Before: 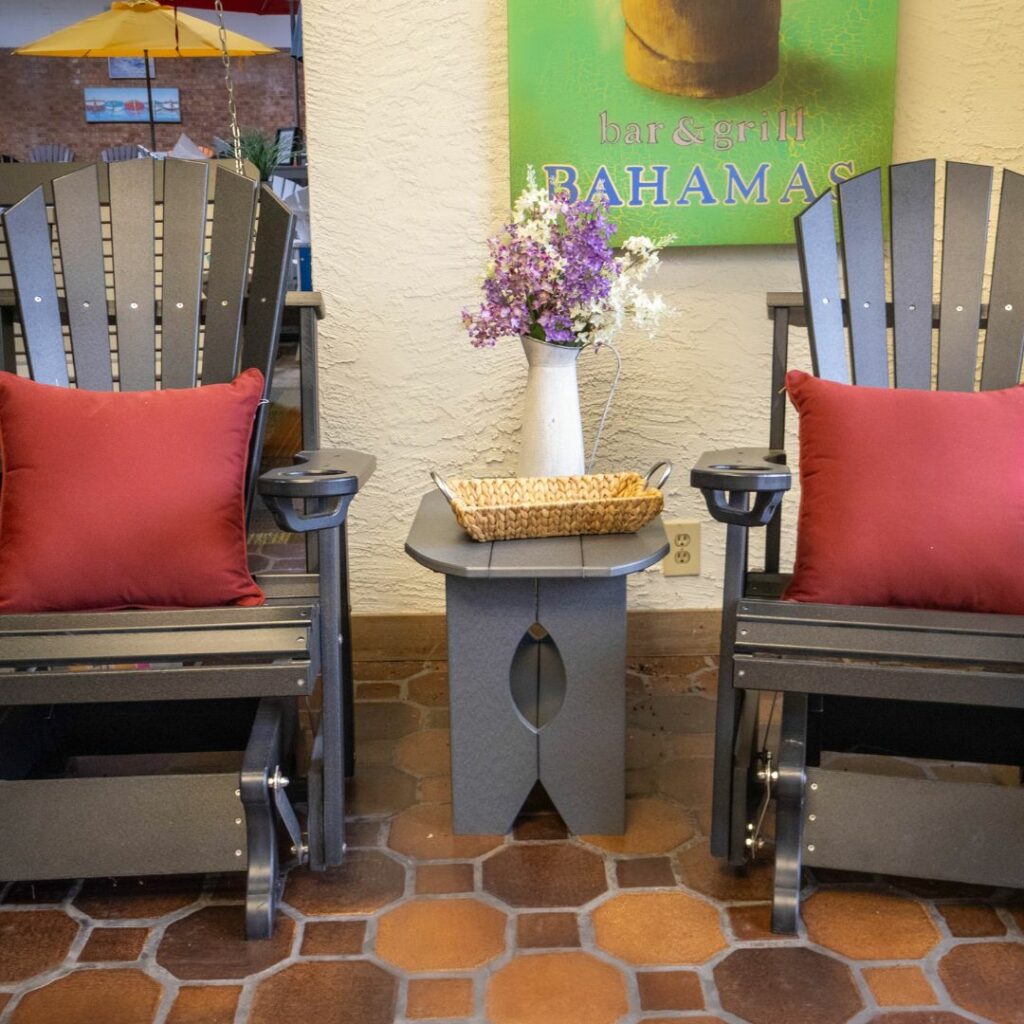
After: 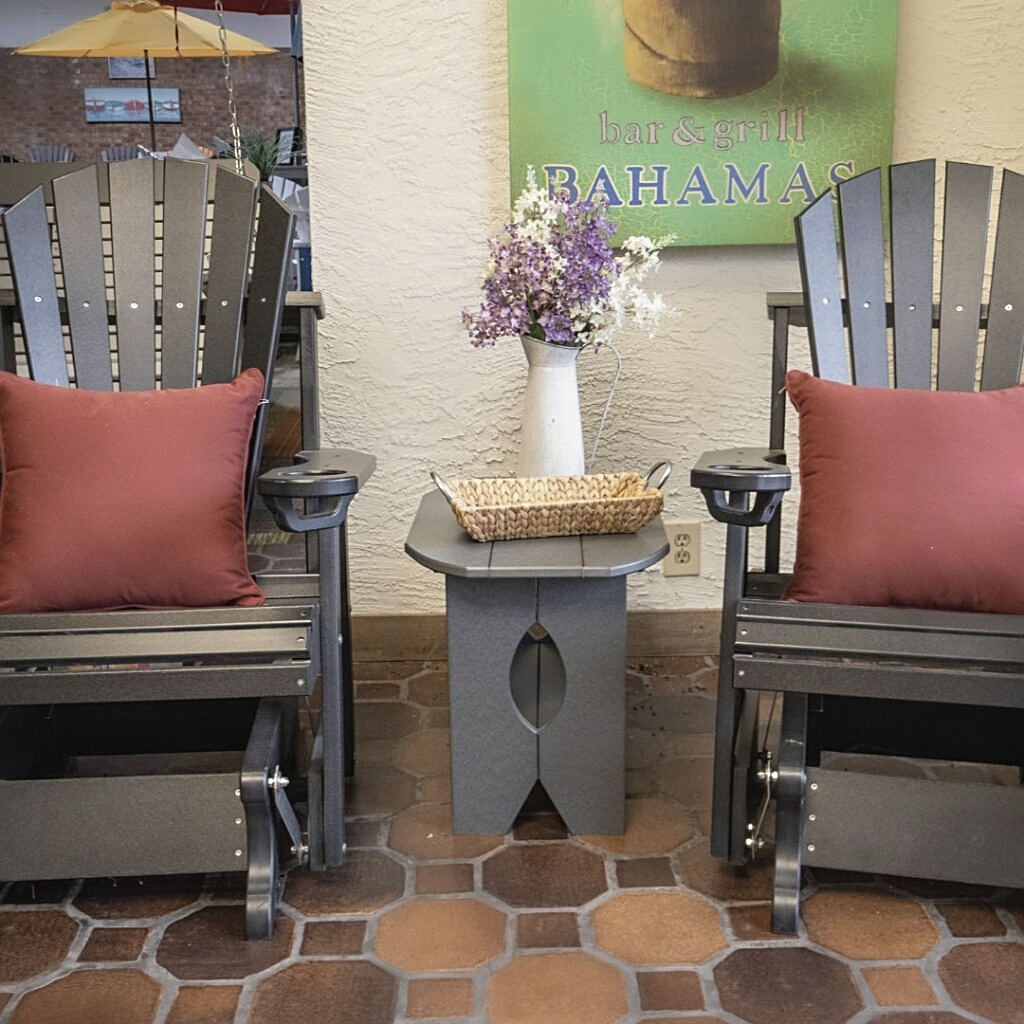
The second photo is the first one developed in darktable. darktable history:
contrast brightness saturation: contrast -0.05, saturation -0.41
sharpen: on, module defaults
